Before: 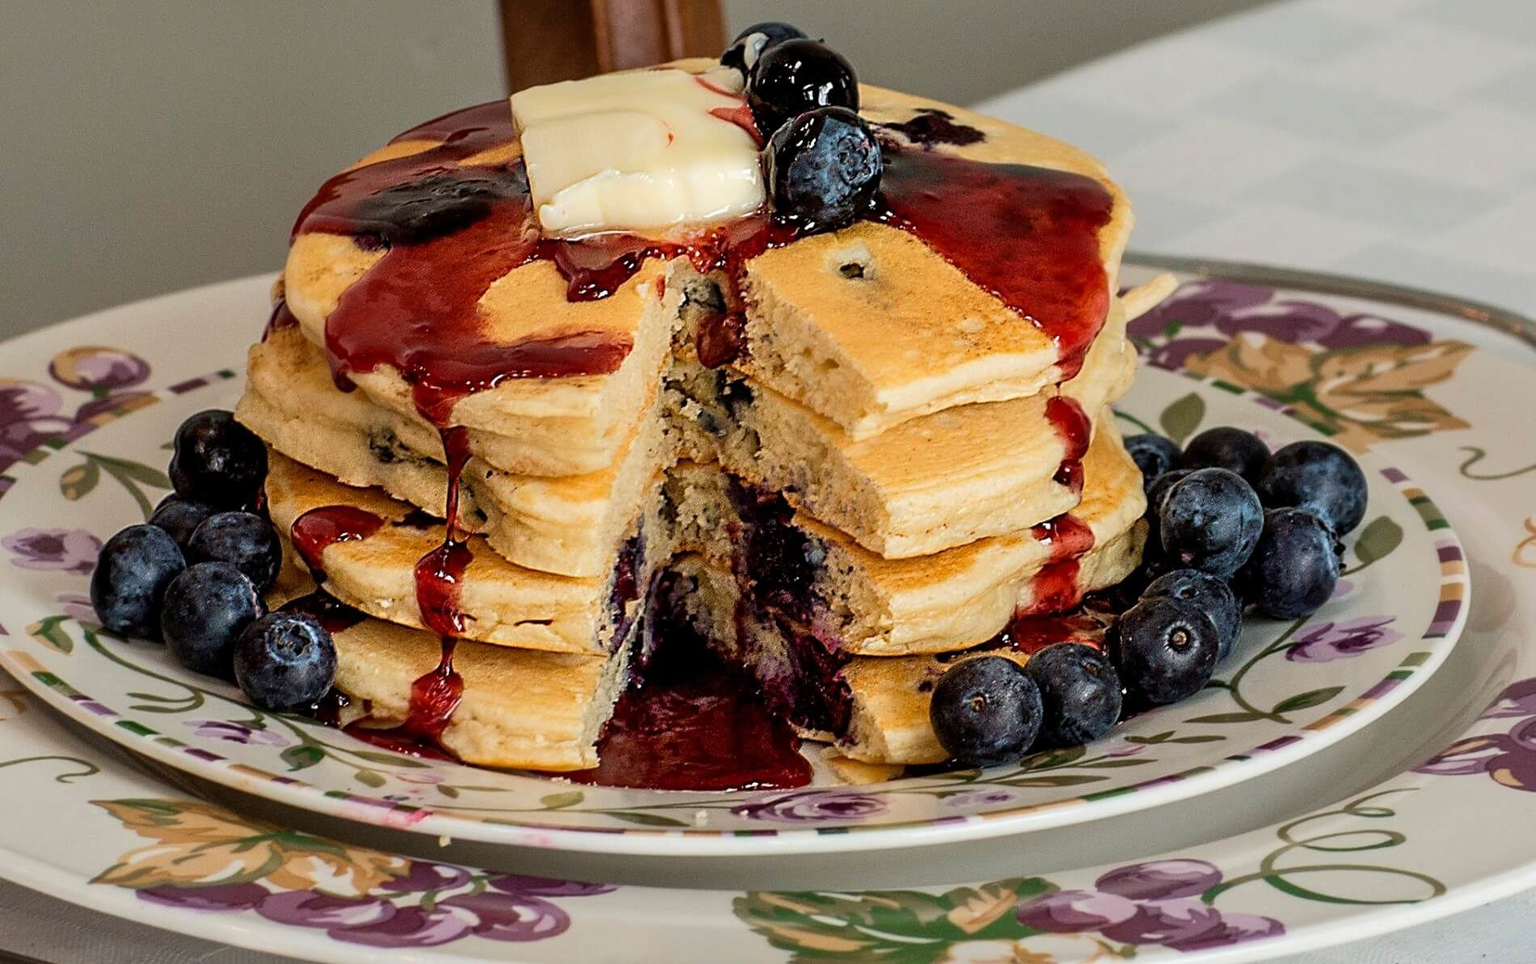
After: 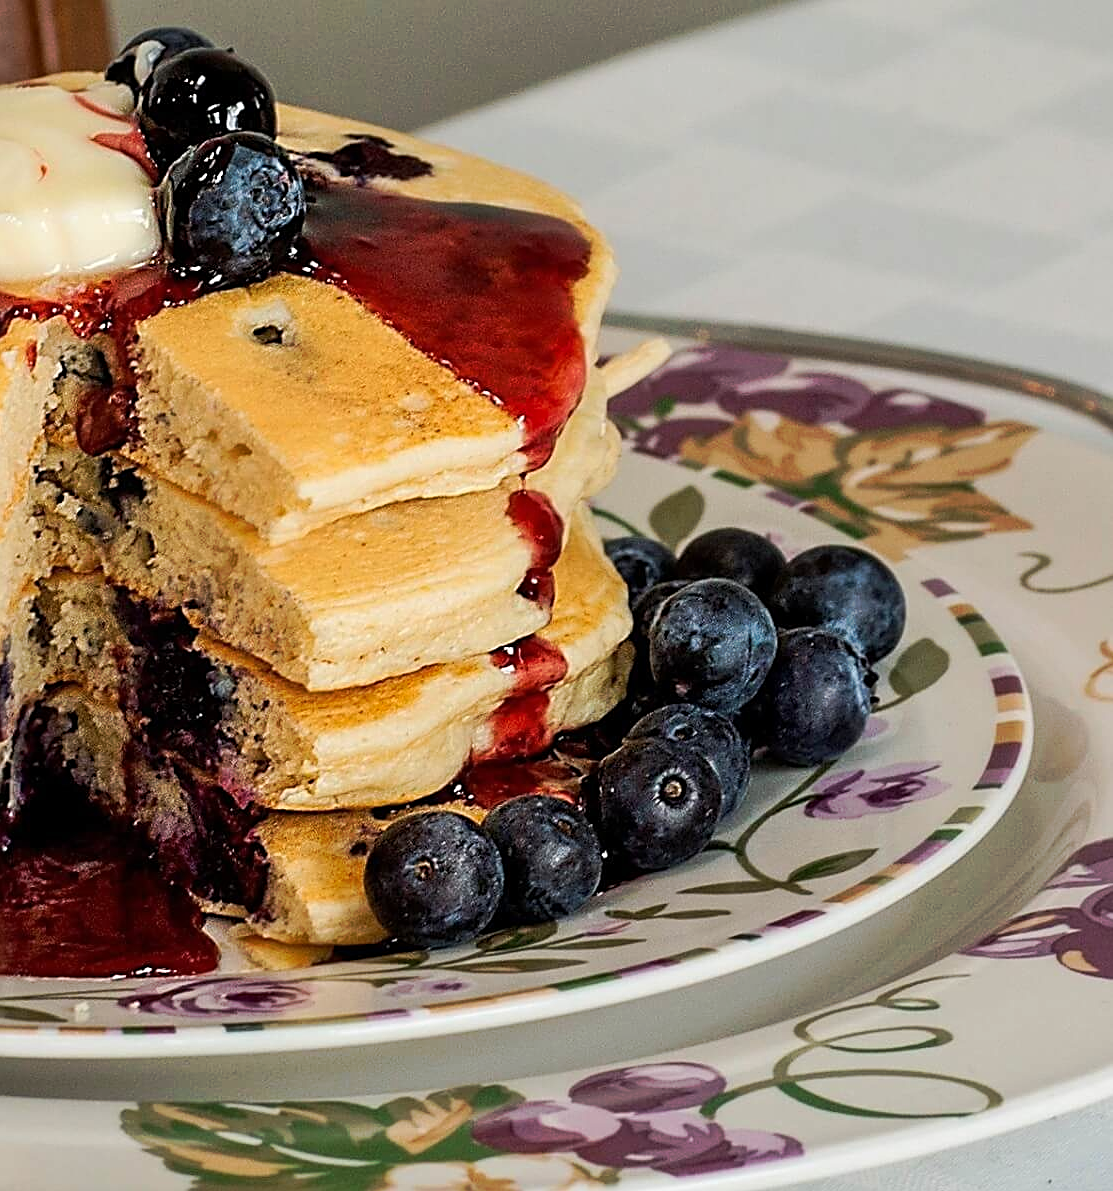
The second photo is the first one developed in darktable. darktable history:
sharpen: on, module defaults
crop: left 41.402%
tone curve: curves: ch0 [(0, 0) (0.003, 0.003) (0.011, 0.011) (0.025, 0.024) (0.044, 0.043) (0.069, 0.068) (0.1, 0.098) (0.136, 0.133) (0.177, 0.173) (0.224, 0.22) (0.277, 0.271) (0.335, 0.328) (0.399, 0.39) (0.468, 0.458) (0.543, 0.563) (0.623, 0.64) (0.709, 0.722) (0.801, 0.809) (0.898, 0.902) (1, 1)], preserve colors none
